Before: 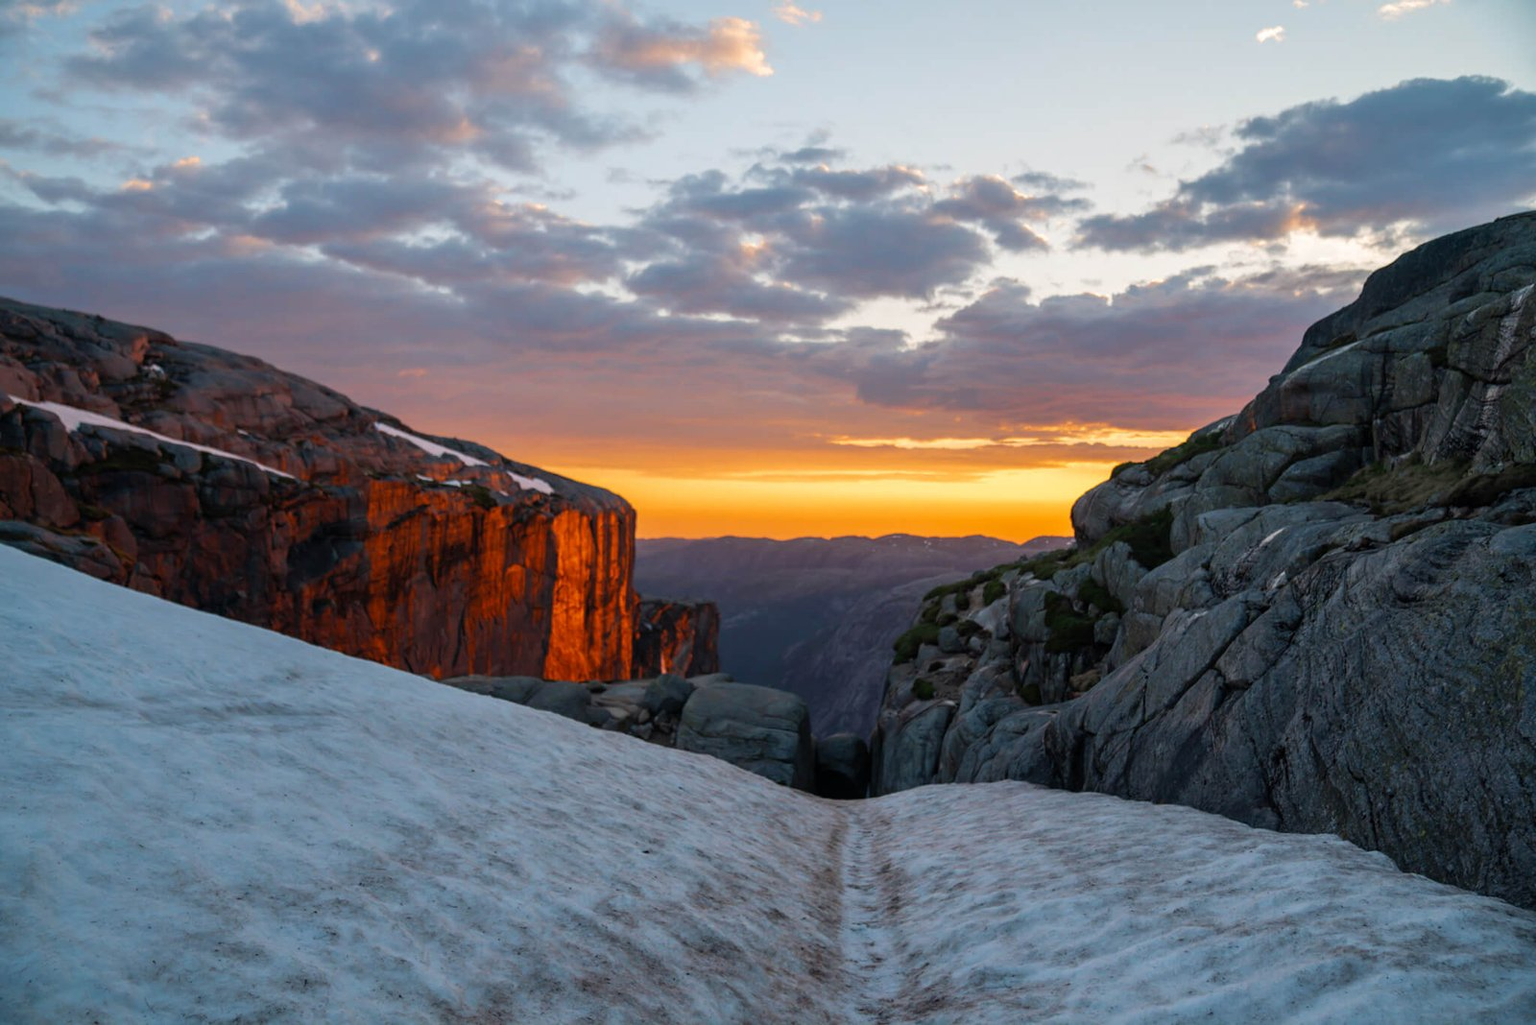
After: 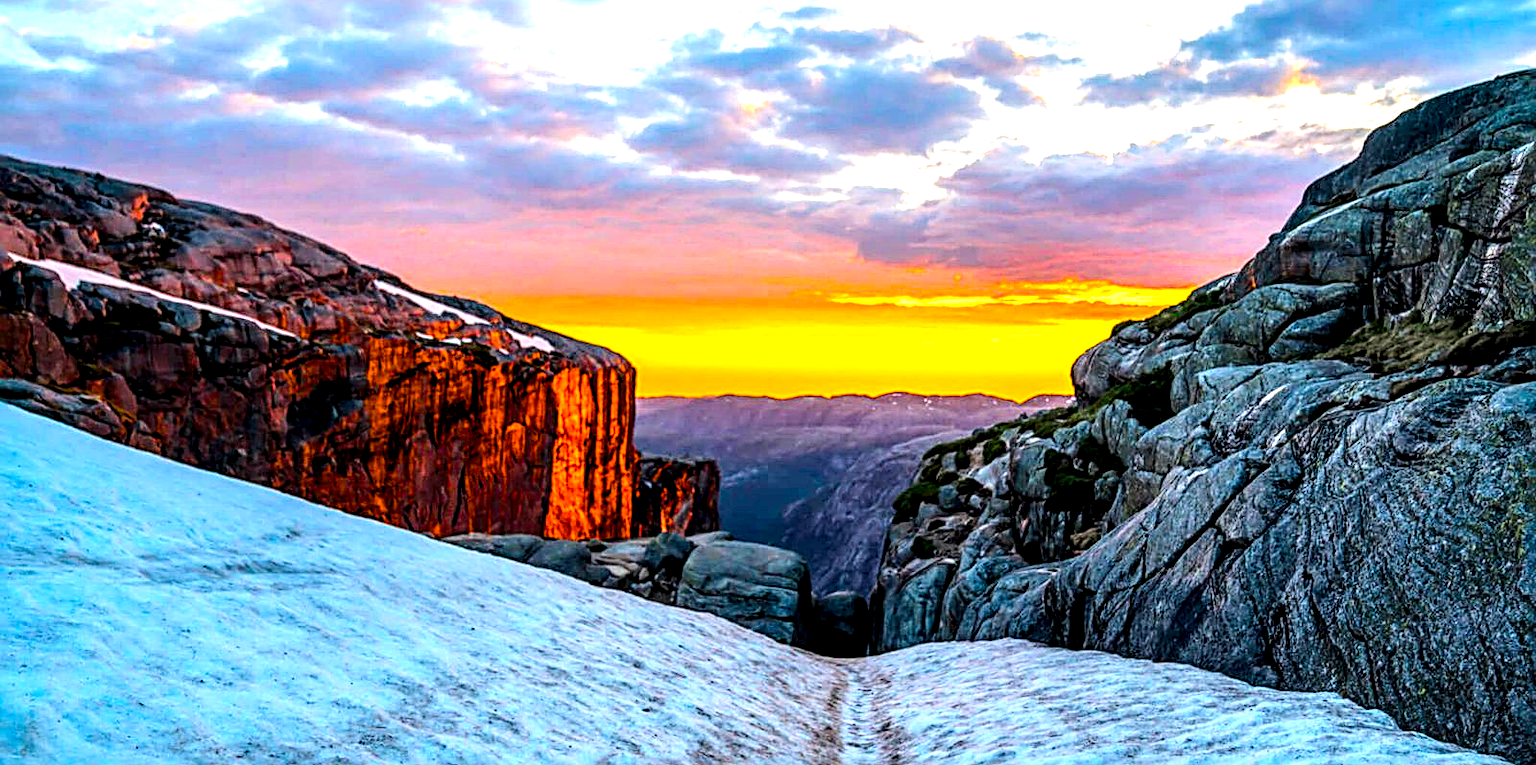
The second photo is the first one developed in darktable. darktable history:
local contrast: highlights 20%, detail 196%
sharpen: radius 2.847, amount 0.702
crop: top 13.899%, bottom 11.453%
color balance rgb: perceptual saturation grading › global saturation 99.272%
exposure: exposure 1.207 EV, compensate exposure bias true, compensate highlight preservation false
tone curve: curves: ch0 [(0, 0) (0.071, 0.047) (0.266, 0.26) (0.491, 0.552) (0.753, 0.818) (1, 0.983)]; ch1 [(0, 0) (0.346, 0.307) (0.408, 0.369) (0.463, 0.443) (0.482, 0.493) (0.502, 0.5) (0.517, 0.518) (0.546, 0.576) (0.588, 0.643) (0.651, 0.709) (1, 1)]; ch2 [(0, 0) (0.346, 0.34) (0.434, 0.46) (0.485, 0.494) (0.5, 0.494) (0.517, 0.503) (0.535, 0.545) (0.583, 0.634) (0.625, 0.686) (1, 1)], color space Lab, linked channels, preserve colors none
